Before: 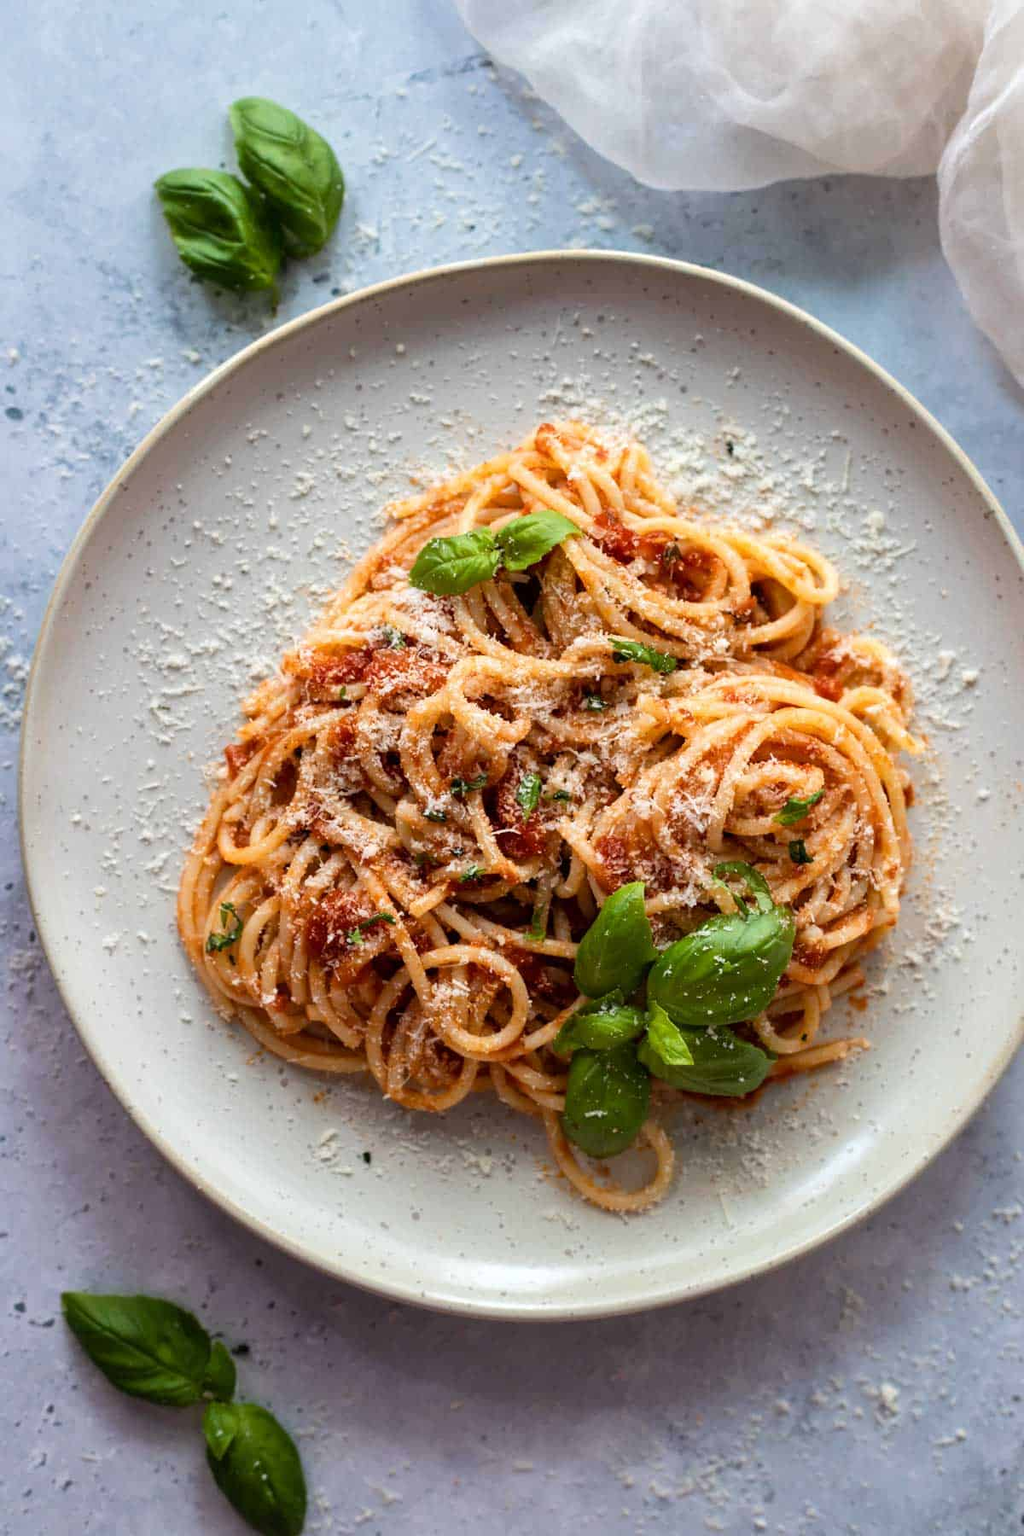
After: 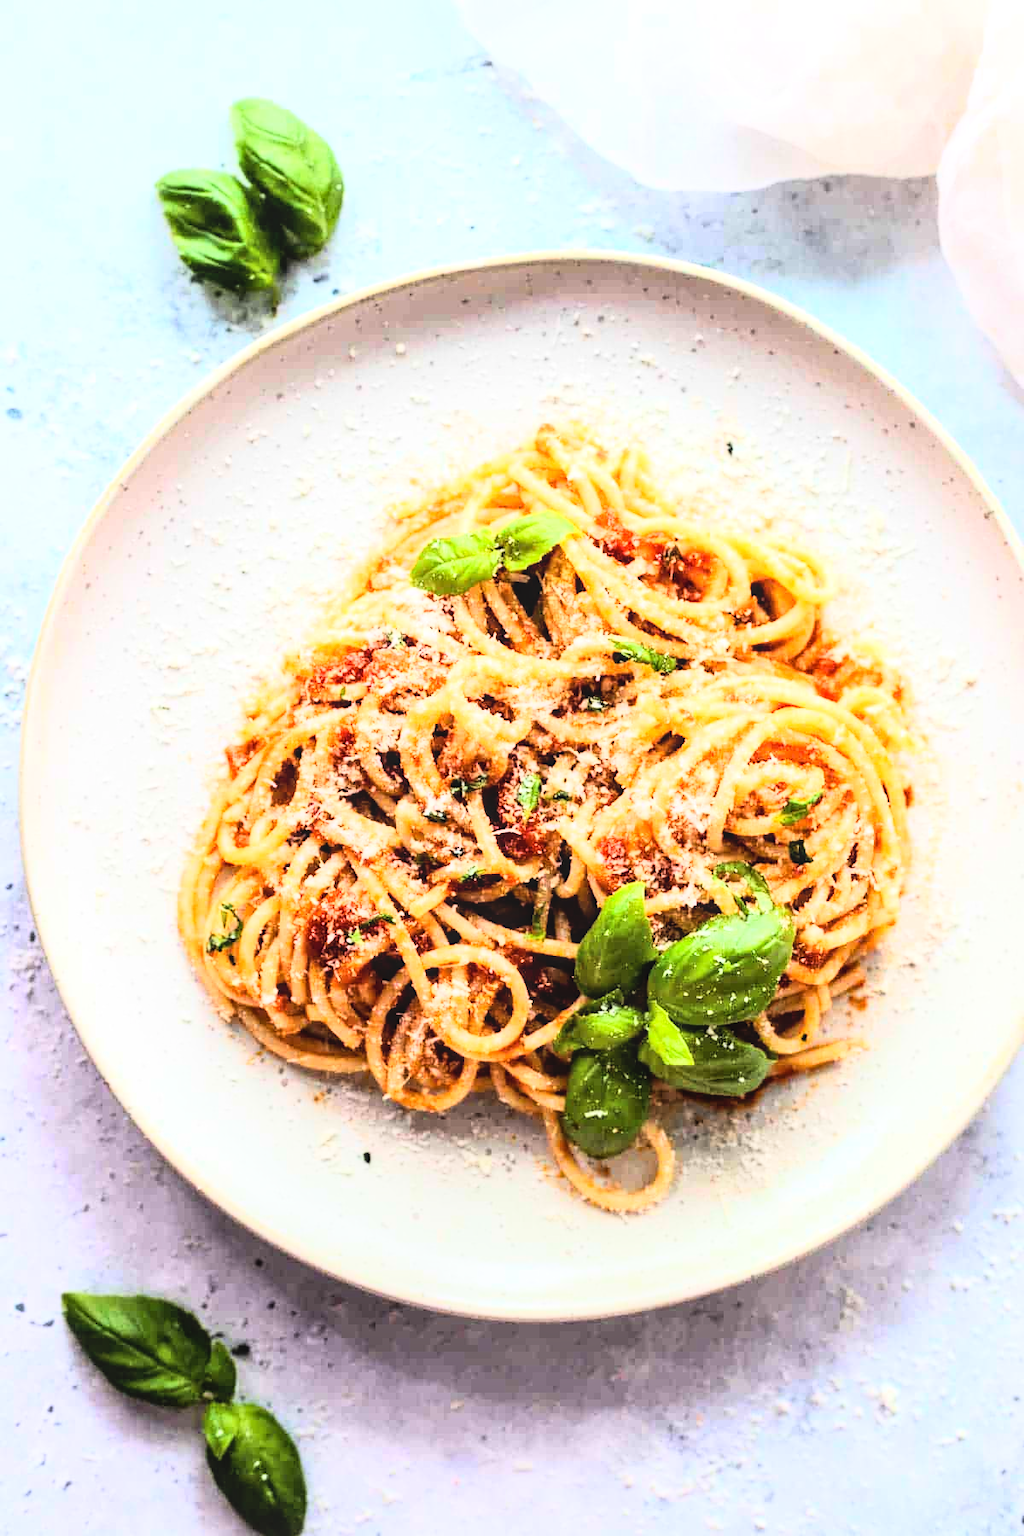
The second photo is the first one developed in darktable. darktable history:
rgb curve: curves: ch0 [(0, 0) (0.21, 0.15) (0.24, 0.21) (0.5, 0.75) (0.75, 0.96) (0.89, 0.99) (1, 1)]; ch1 [(0, 0.02) (0.21, 0.13) (0.25, 0.2) (0.5, 0.67) (0.75, 0.9) (0.89, 0.97) (1, 1)]; ch2 [(0, 0.02) (0.21, 0.13) (0.25, 0.2) (0.5, 0.67) (0.75, 0.9) (0.89, 0.97) (1, 1)], compensate middle gray true
exposure: exposure 0.6 EV, compensate highlight preservation false
local contrast: detail 110%
